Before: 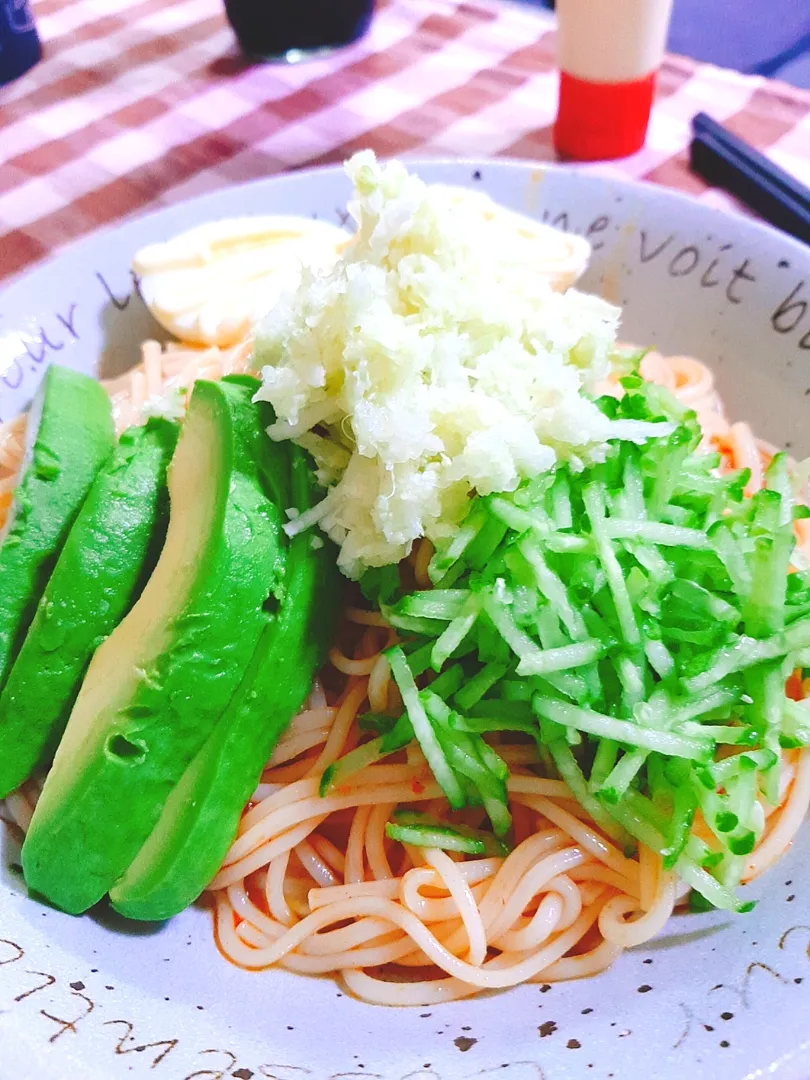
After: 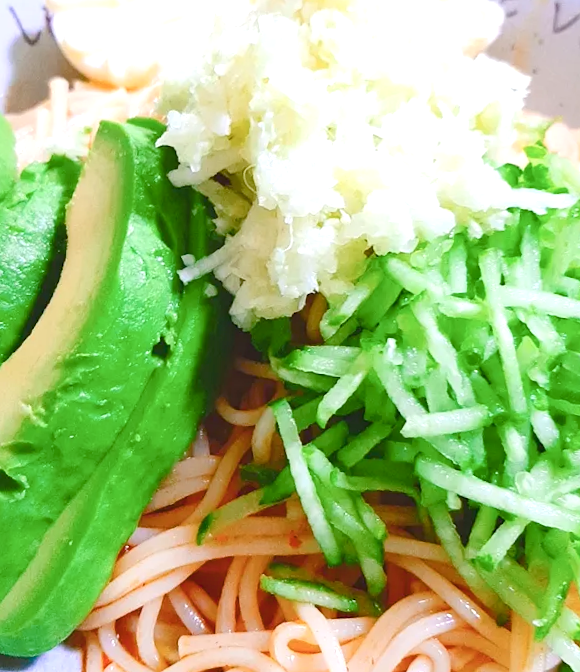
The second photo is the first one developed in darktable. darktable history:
exposure: exposure 0.298 EV, compensate exposure bias true, compensate highlight preservation false
crop and rotate: angle -3.87°, left 9.919%, top 20.448%, right 12.078%, bottom 11.833%
contrast brightness saturation: contrast 0.109, saturation -0.18
color balance rgb: global offset › luminance -0.271%, global offset › hue 260.37°, perceptual saturation grading › global saturation 20%, perceptual saturation grading › highlights -24.986%, perceptual saturation grading › shadows 24.527%, global vibrance 20%
